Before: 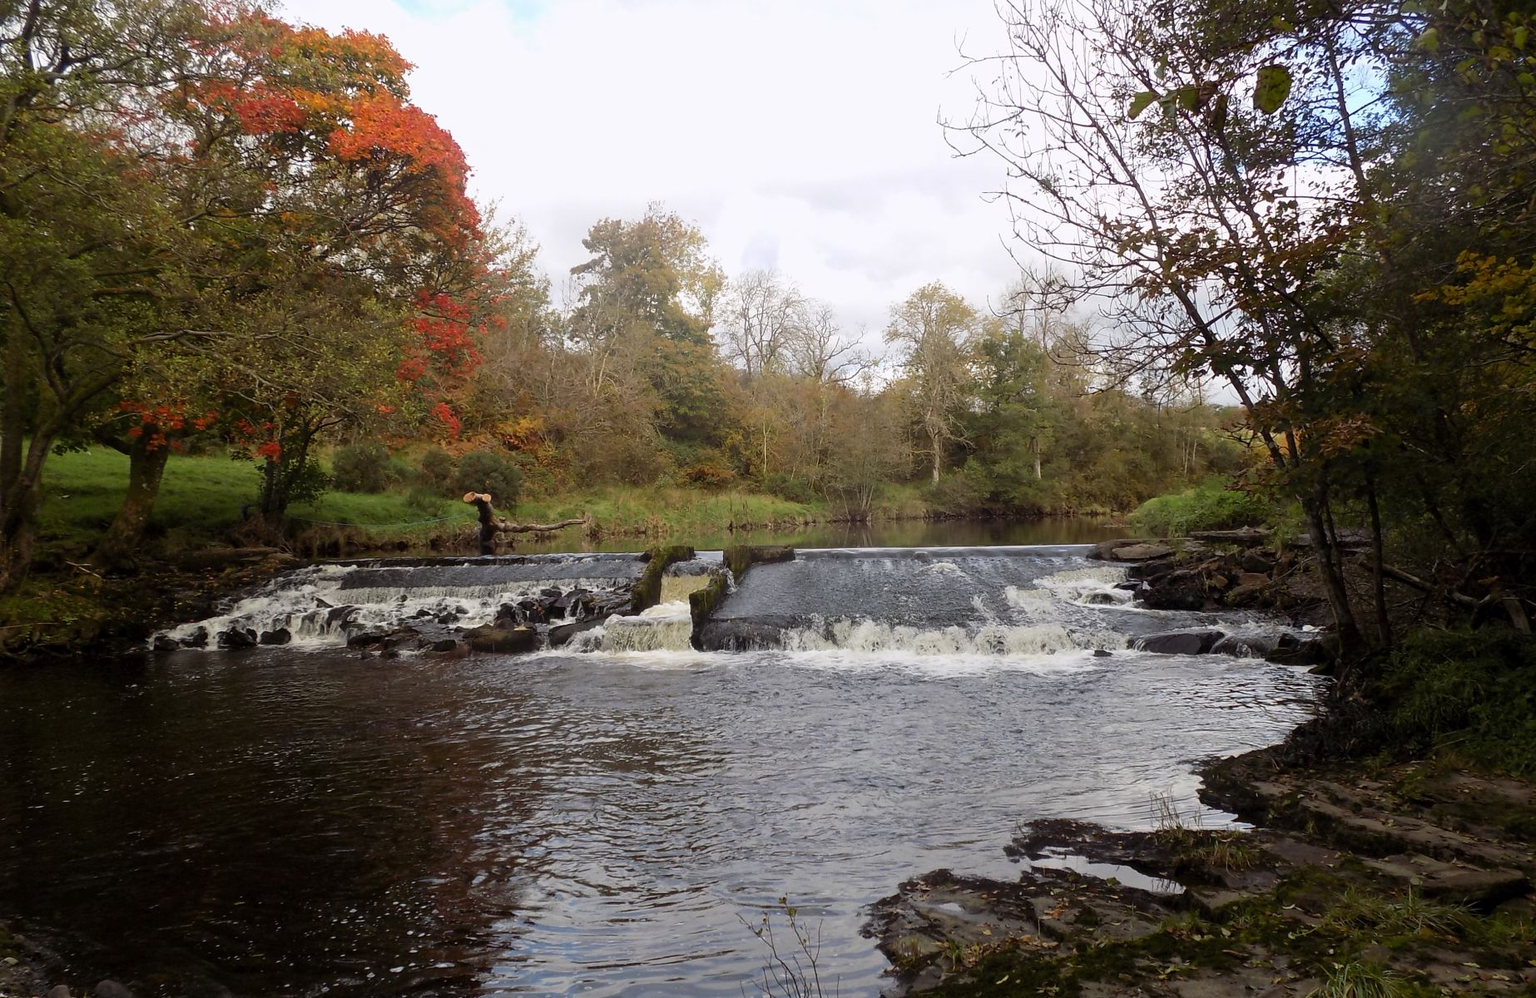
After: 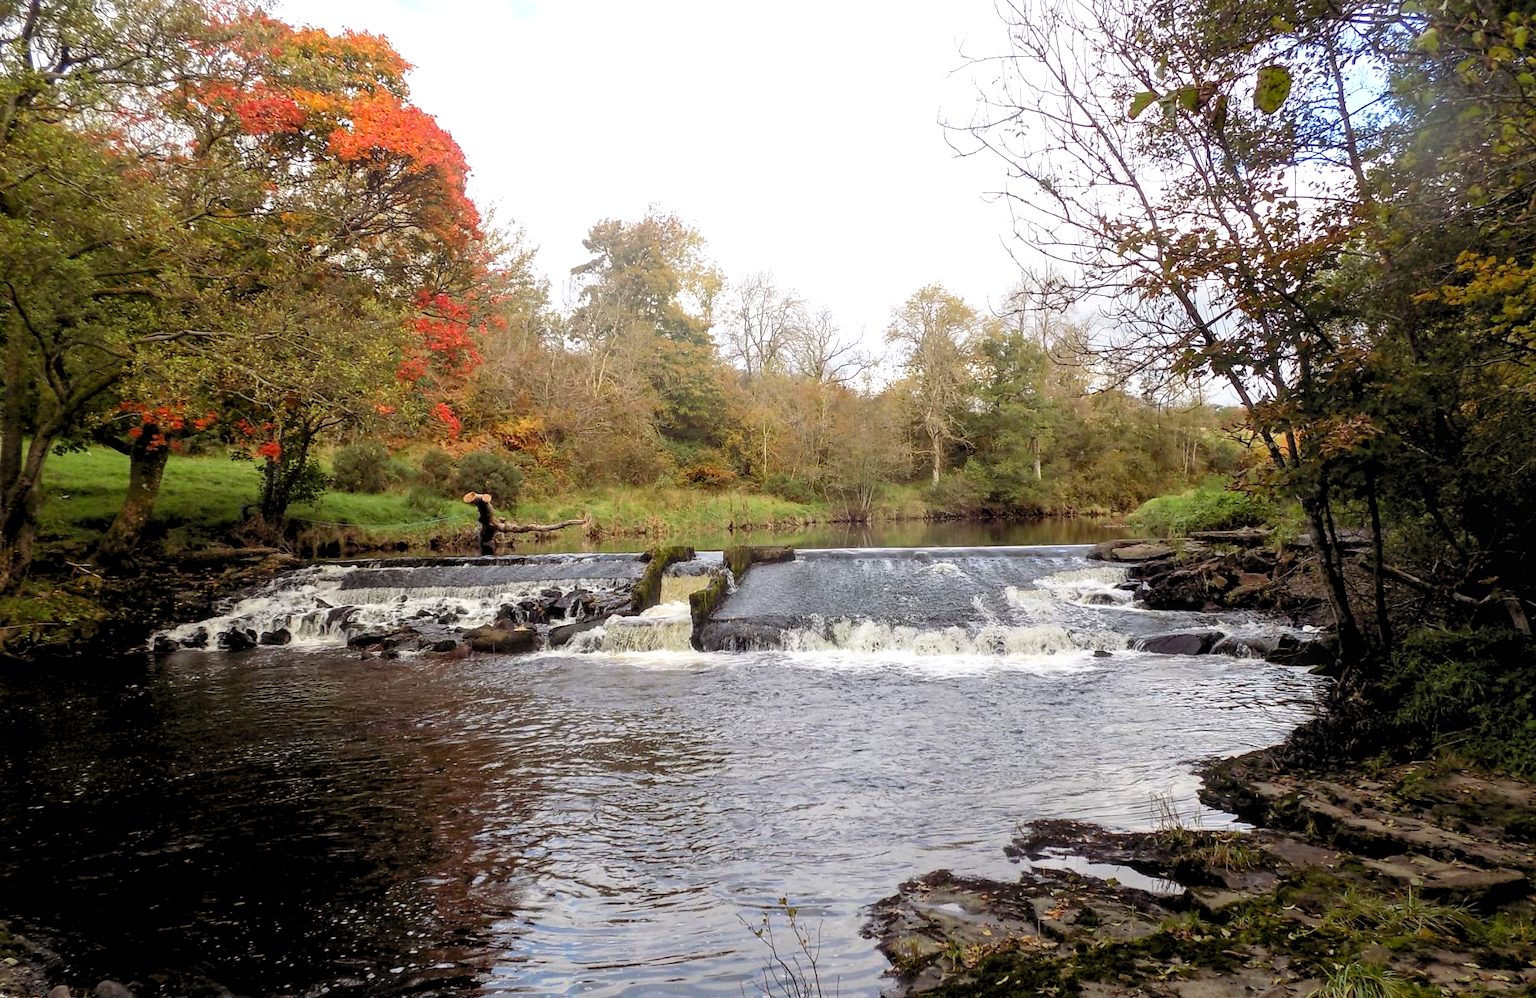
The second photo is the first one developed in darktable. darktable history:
local contrast: on, module defaults
levels: levels [0.044, 0.416, 0.908]
